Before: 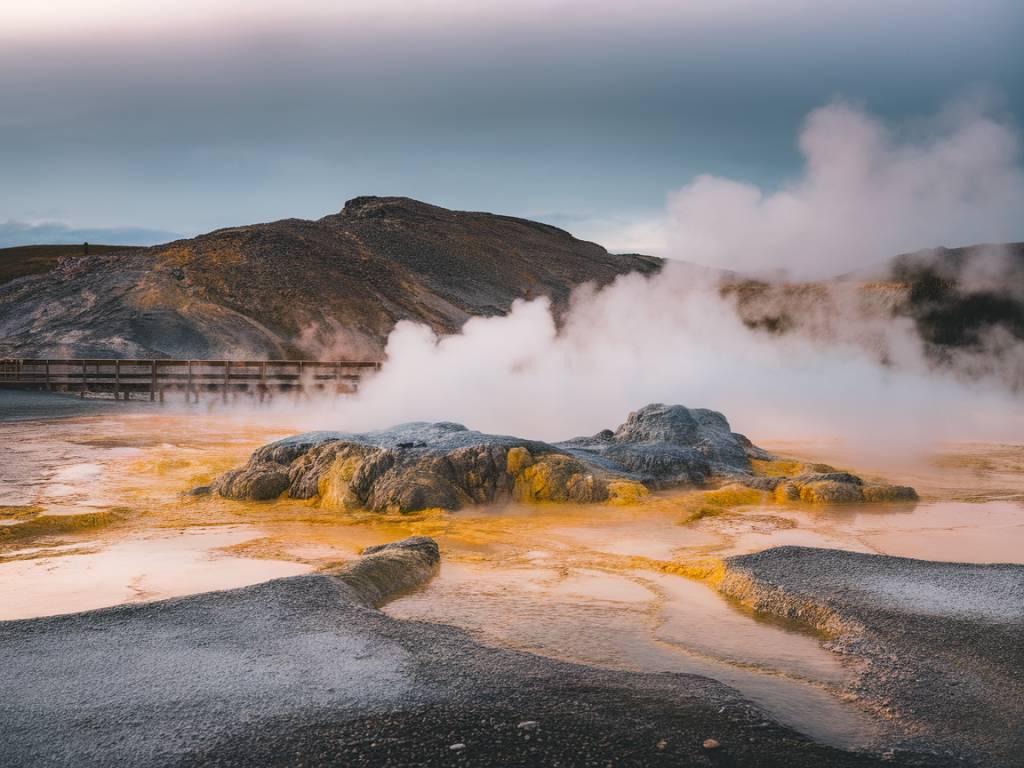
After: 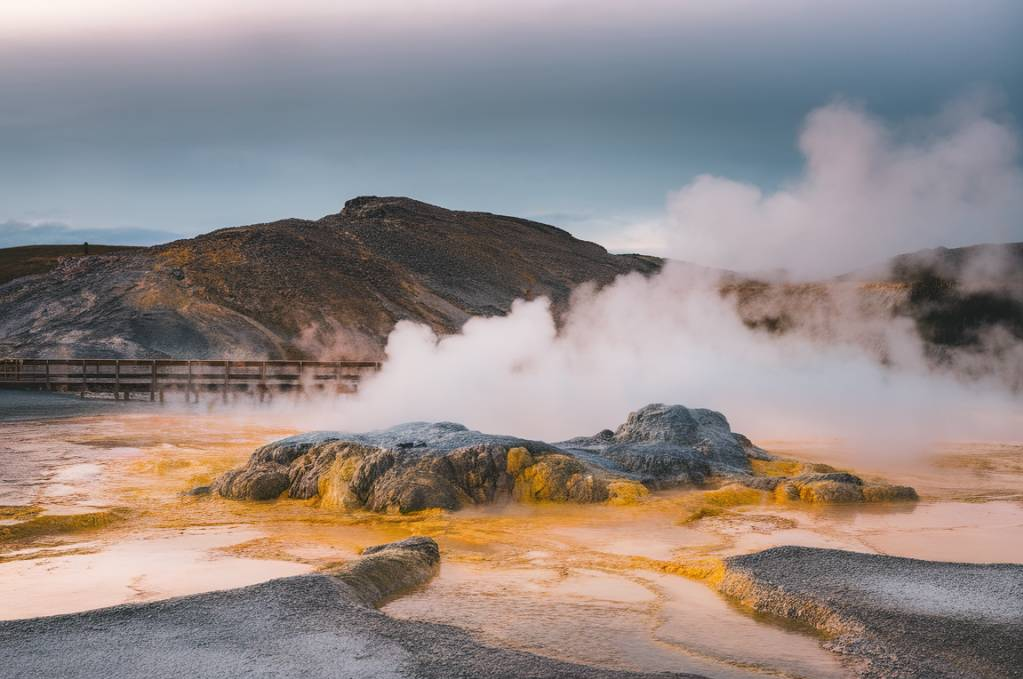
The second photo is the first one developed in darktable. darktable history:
crop and rotate: top 0%, bottom 11.49%
color balance rgb: linear chroma grading › global chroma -0.67%, saturation formula JzAzBz (2021)
